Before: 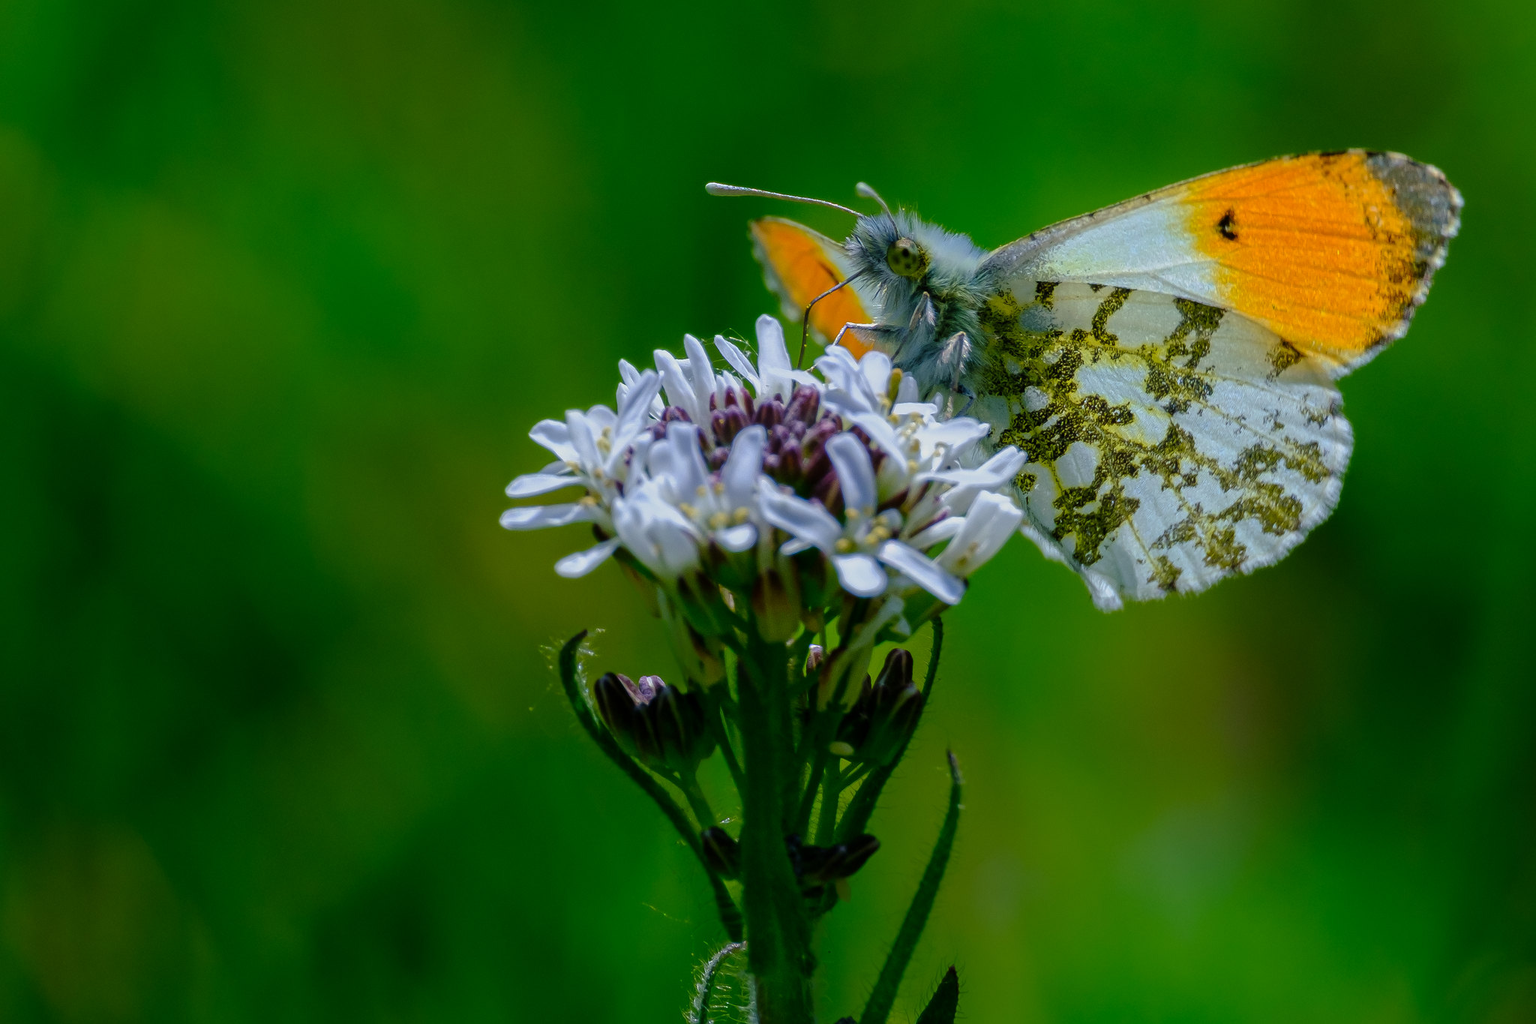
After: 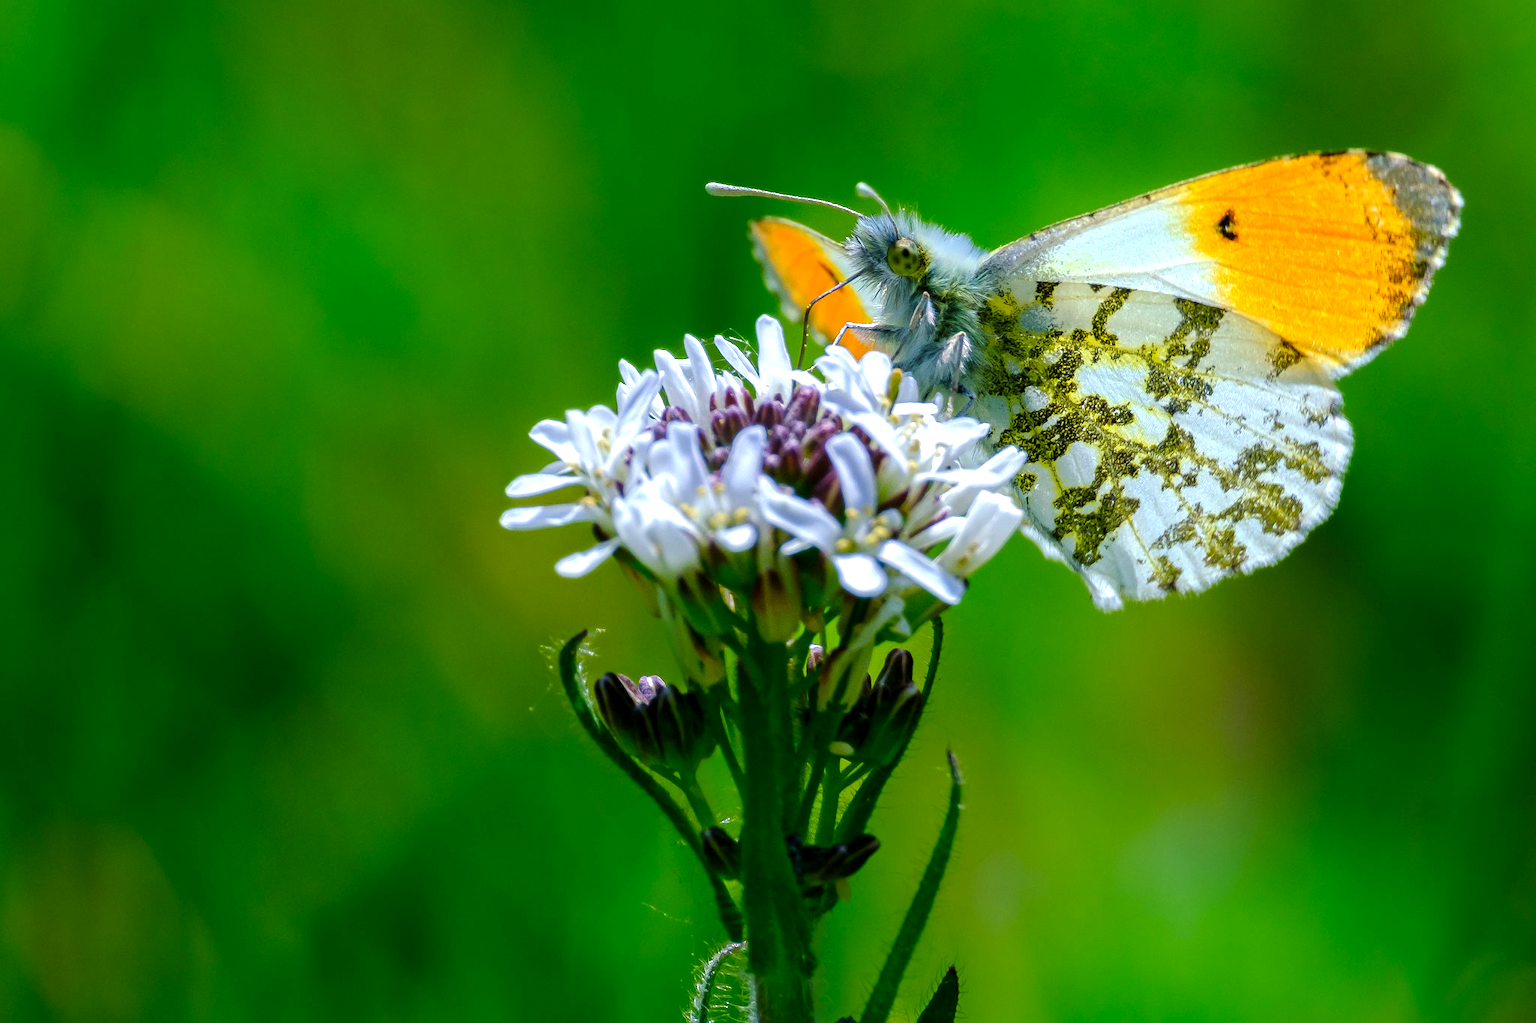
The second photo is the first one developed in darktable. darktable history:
exposure: black level correction 0.001, exposure 0.957 EV, compensate highlight preservation false
